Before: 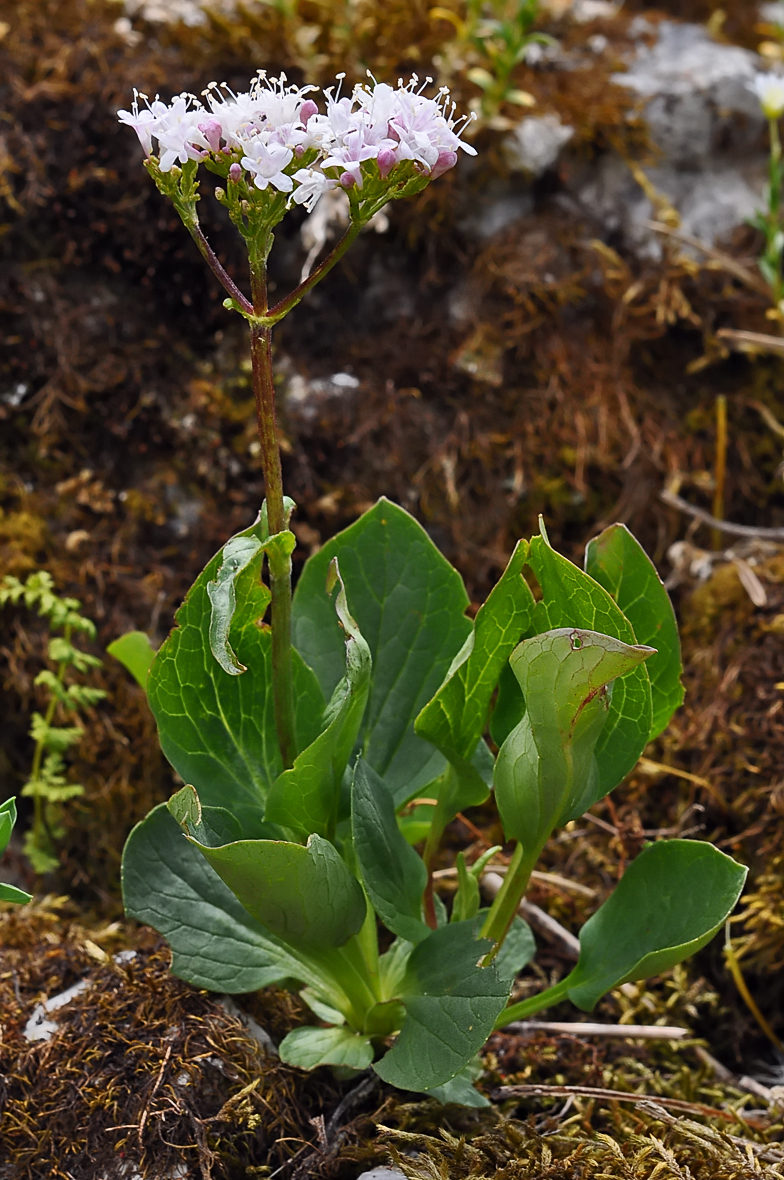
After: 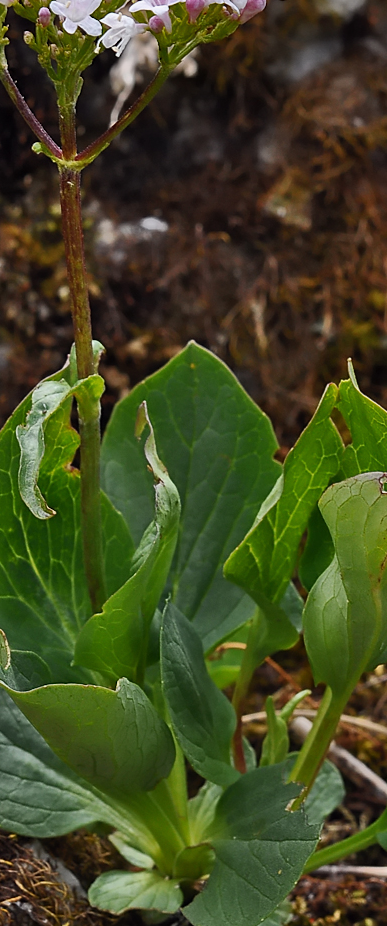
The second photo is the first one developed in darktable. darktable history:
exposure: exposure -0.064 EV, compensate highlight preservation false
crop and rotate: angle 0.02°, left 24.353%, top 13.219%, right 26.156%, bottom 8.224%
